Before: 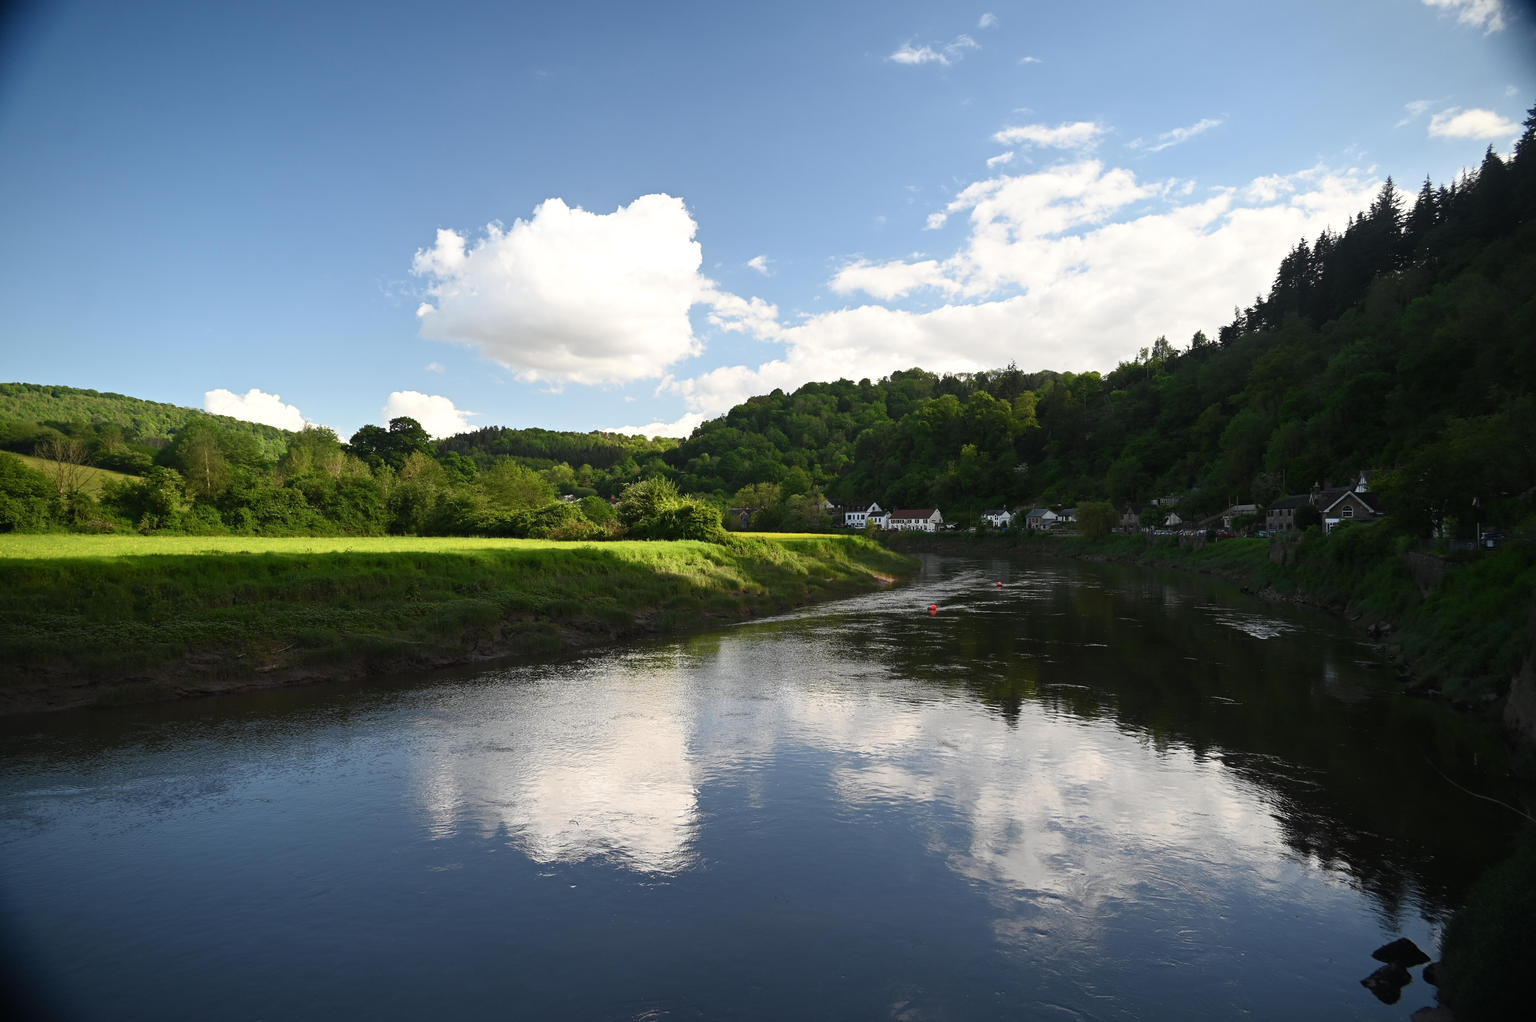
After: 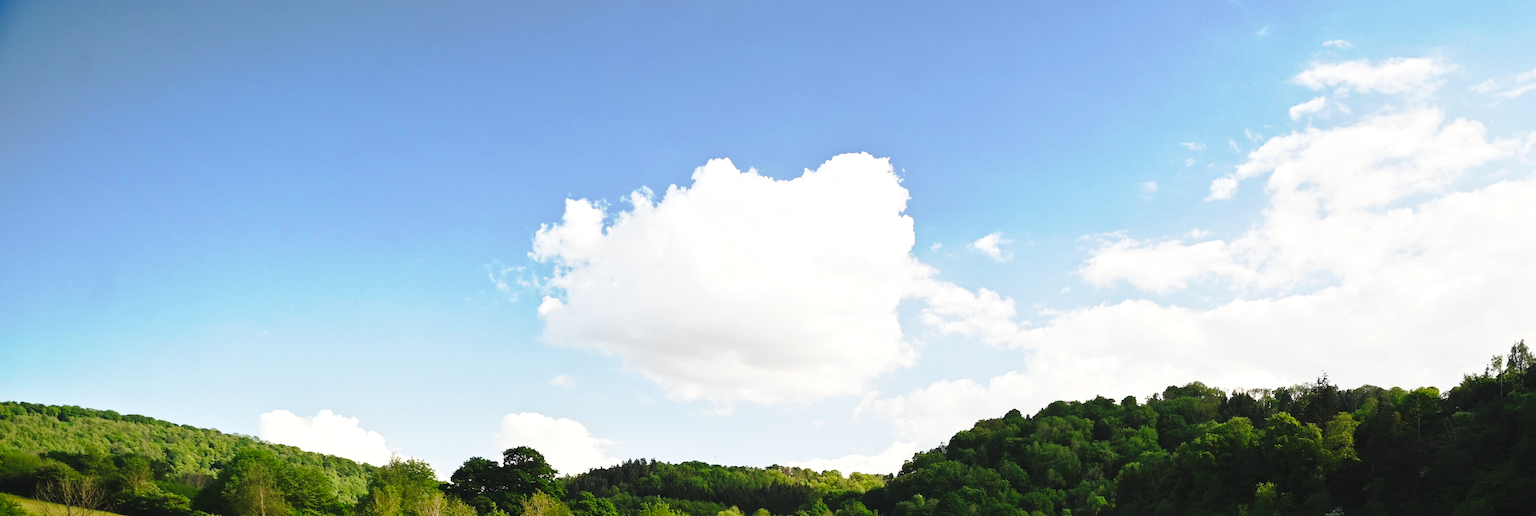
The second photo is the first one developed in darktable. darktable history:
crop: left 0.51%, top 7.643%, right 23.533%, bottom 53.985%
color correction: highlights b* -0.049
tone curve: curves: ch0 [(0, 0.039) (0.194, 0.159) (0.469, 0.544) (0.693, 0.77) (0.751, 0.871) (1, 1)]; ch1 [(0, 0) (0.508, 0.506) (0.547, 0.563) (0.592, 0.631) (0.715, 0.706) (1, 1)]; ch2 [(0, 0) (0.243, 0.175) (0.362, 0.301) (0.492, 0.515) (0.544, 0.557) (0.595, 0.612) (0.631, 0.641) (1, 1)], preserve colors none
tone equalizer: on, module defaults
local contrast: mode bilateral grid, contrast 19, coarseness 50, detail 120%, midtone range 0.2
